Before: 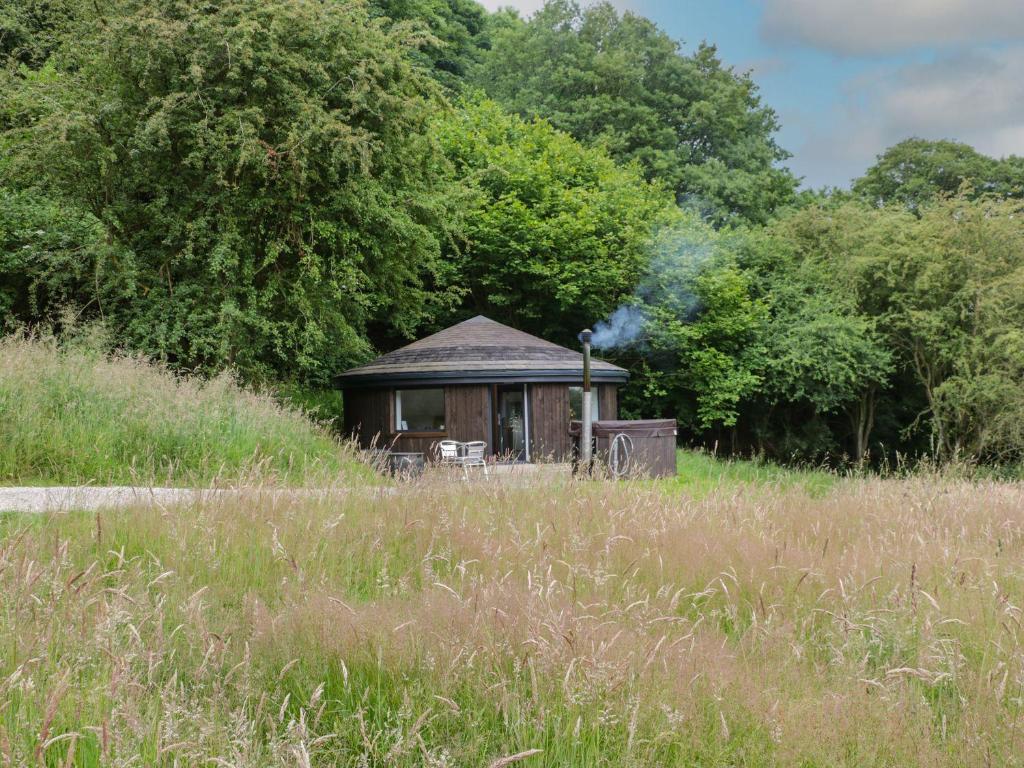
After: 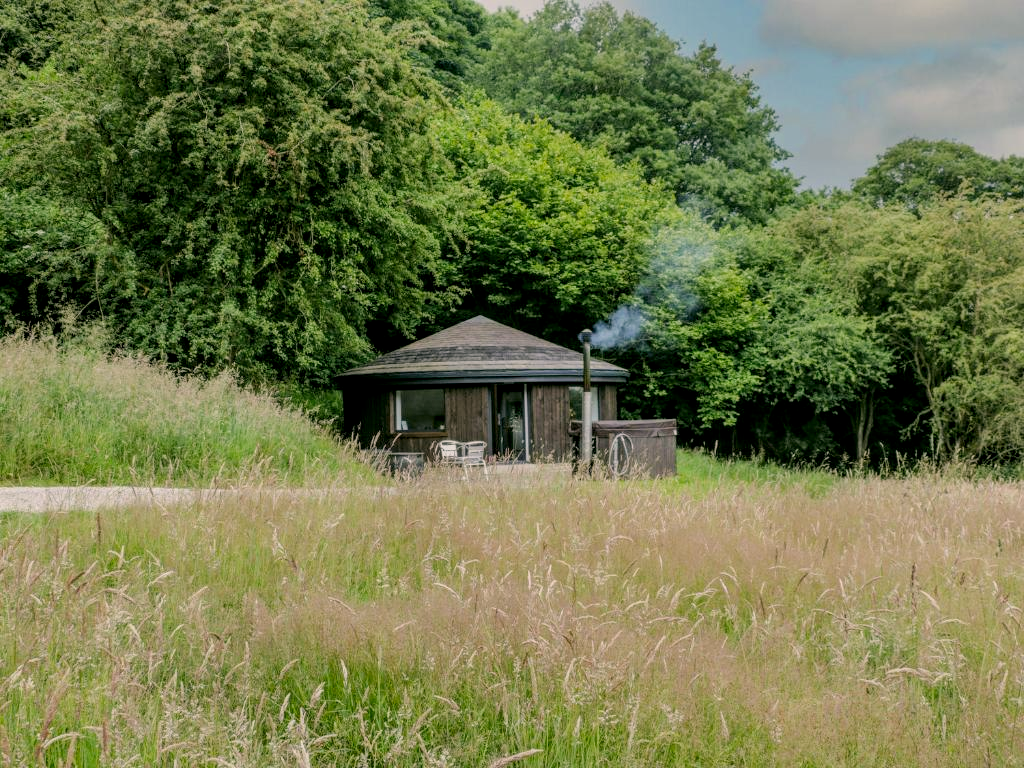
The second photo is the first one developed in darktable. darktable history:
filmic rgb: black relative exposure -8.01 EV, white relative exposure 4.06 EV, threshold 3.04 EV, hardness 4.11, iterations of high-quality reconstruction 0, enable highlight reconstruction true
local contrast: detail 130%
color correction: highlights a* 4.64, highlights b* 4.97, shadows a* -8.19, shadows b* 4.9
